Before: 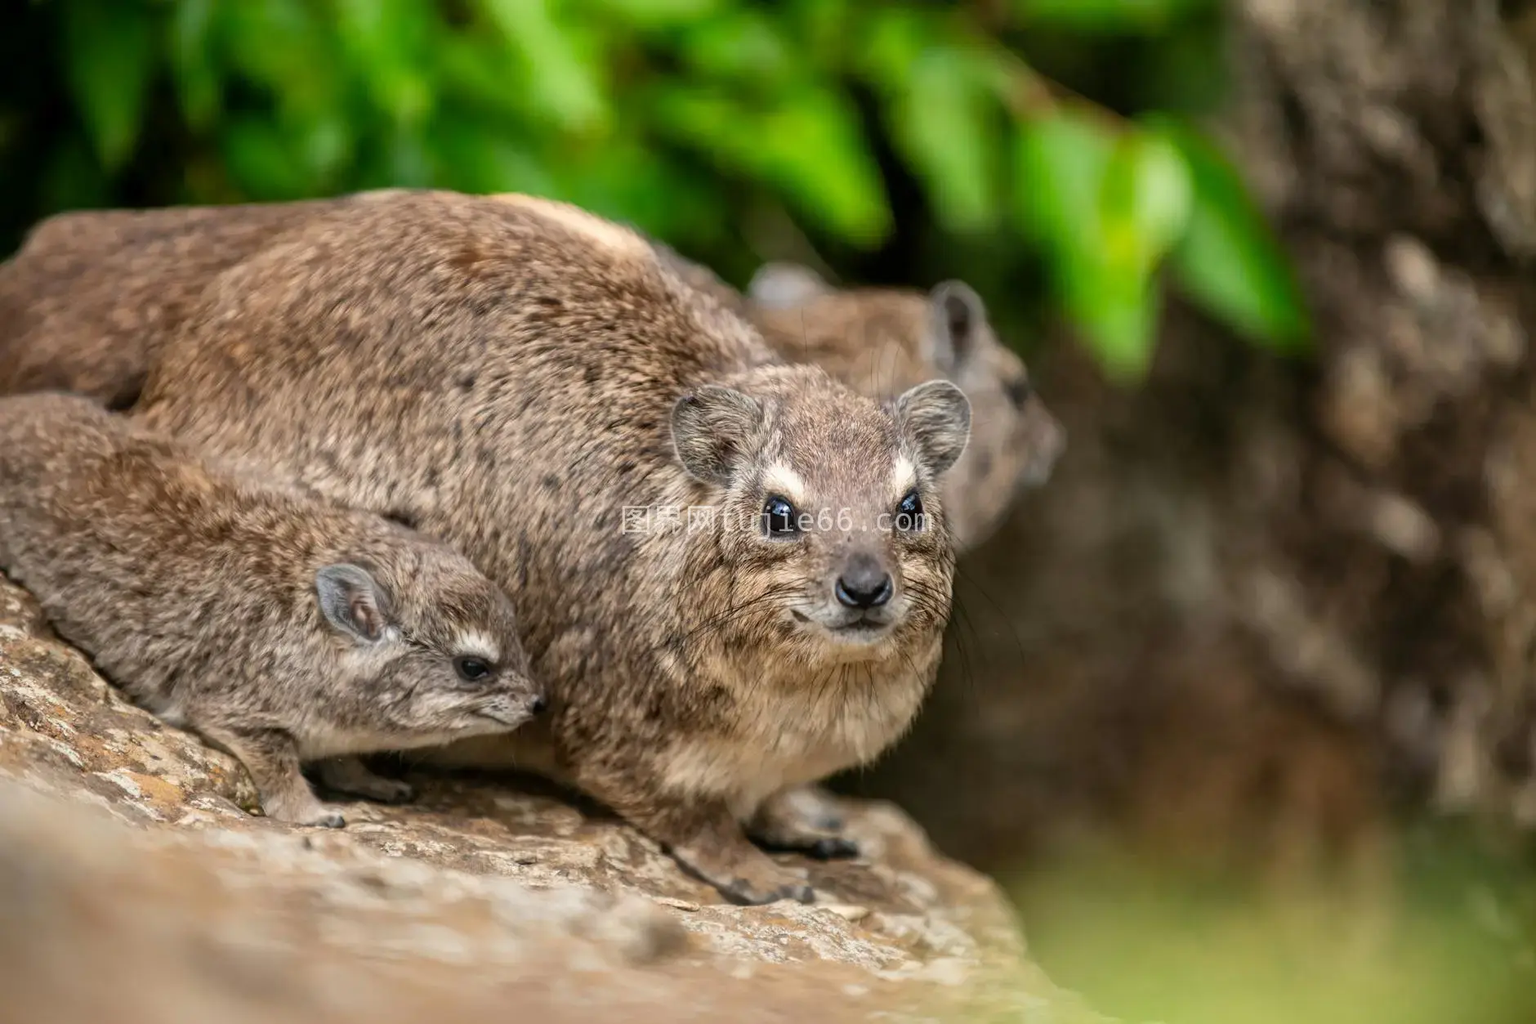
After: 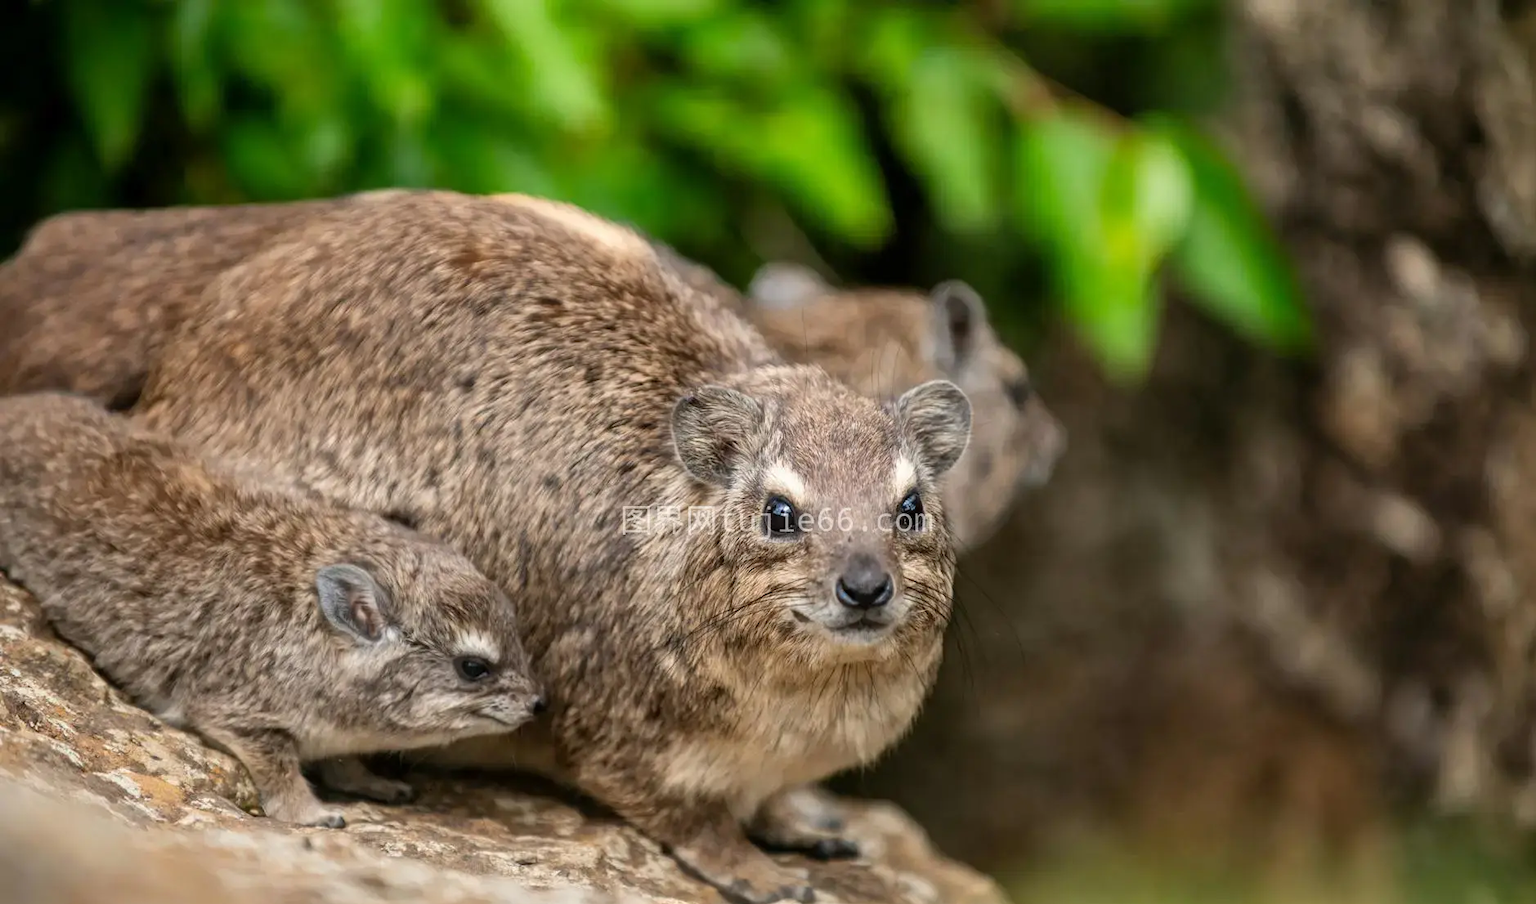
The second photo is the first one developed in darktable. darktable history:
crop and rotate: top 0%, bottom 11.589%
